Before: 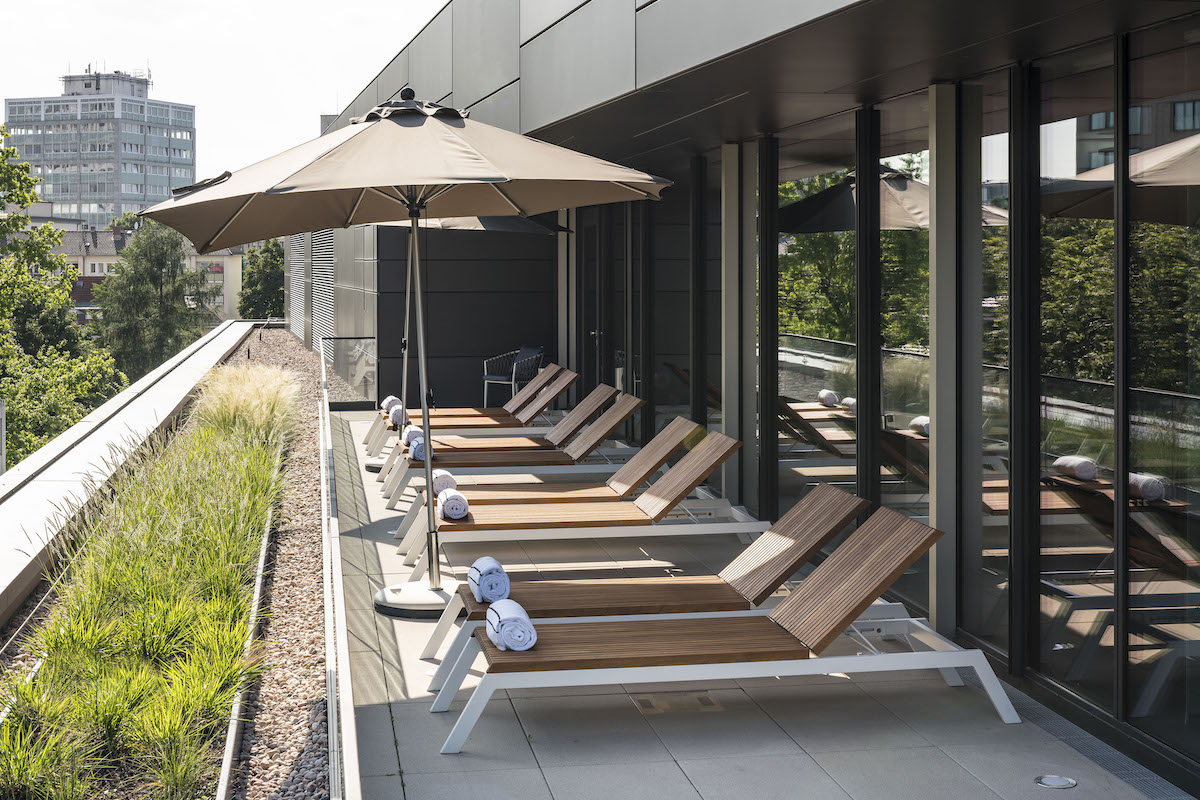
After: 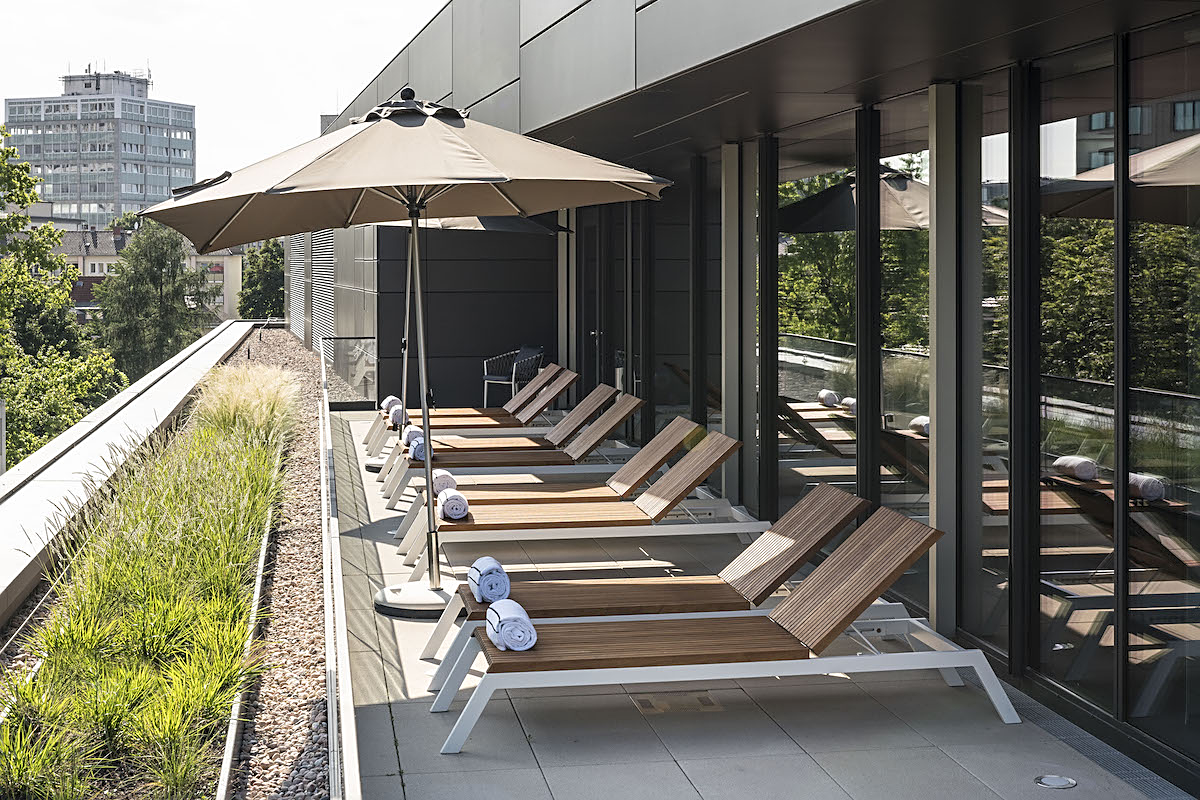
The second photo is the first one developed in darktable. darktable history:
sharpen: on, module defaults
tone equalizer: smoothing 1
